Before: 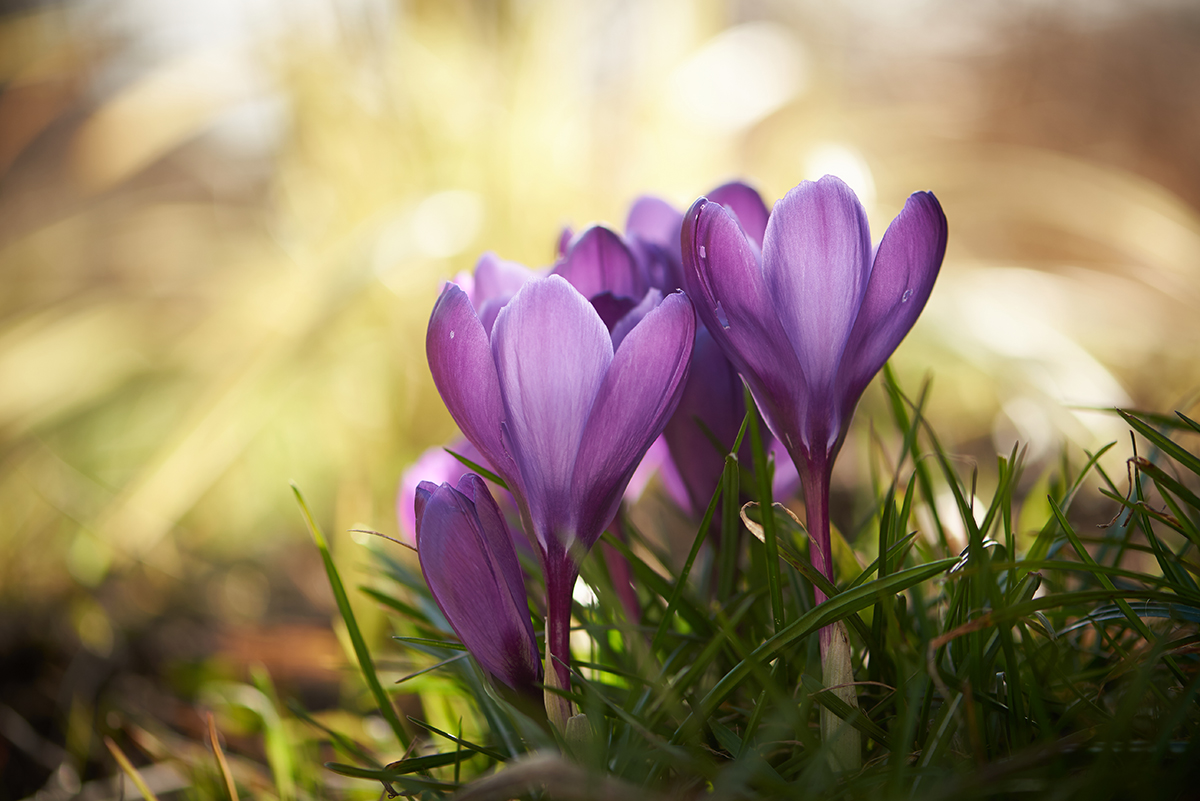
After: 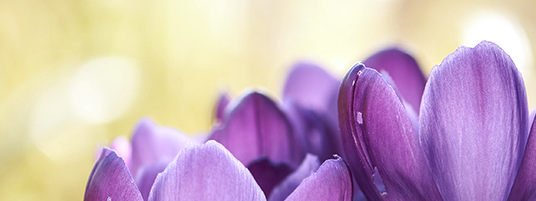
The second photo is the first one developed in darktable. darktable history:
local contrast: detail 130%
crop: left 28.64%, top 16.832%, right 26.637%, bottom 58.055%
white balance: red 0.984, blue 1.059
